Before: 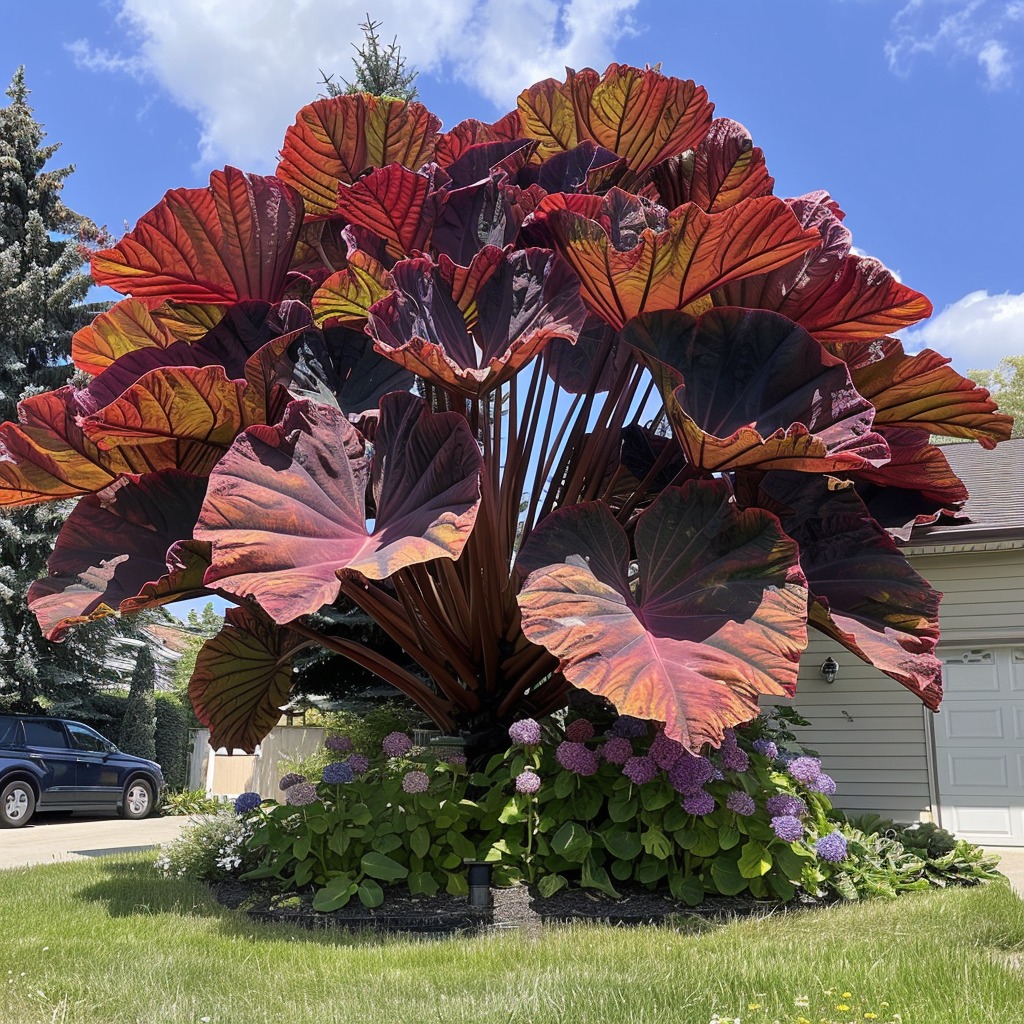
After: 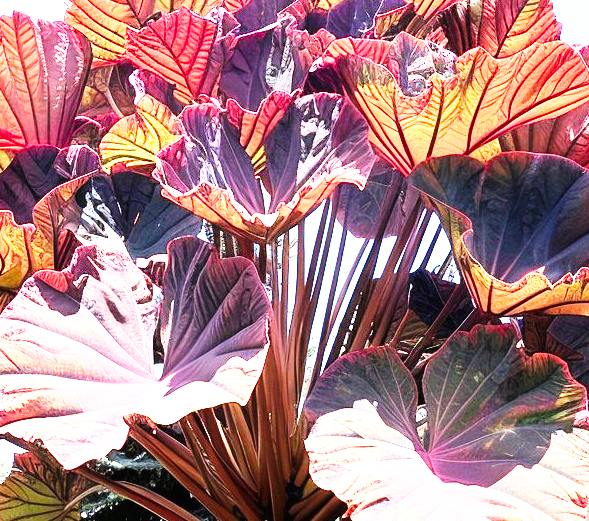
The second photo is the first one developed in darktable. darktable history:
base curve: curves: ch0 [(0, 0) (0.007, 0.004) (0.027, 0.03) (0.046, 0.07) (0.207, 0.54) (0.442, 0.872) (0.673, 0.972) (1, 1)], preserve colors none
crop: left 20.736%, top 15.213%, right 21.701%, bottom 33.893%
exposure: black level correction 0, exposure 1.682 EV, compensate highlight preservation false
